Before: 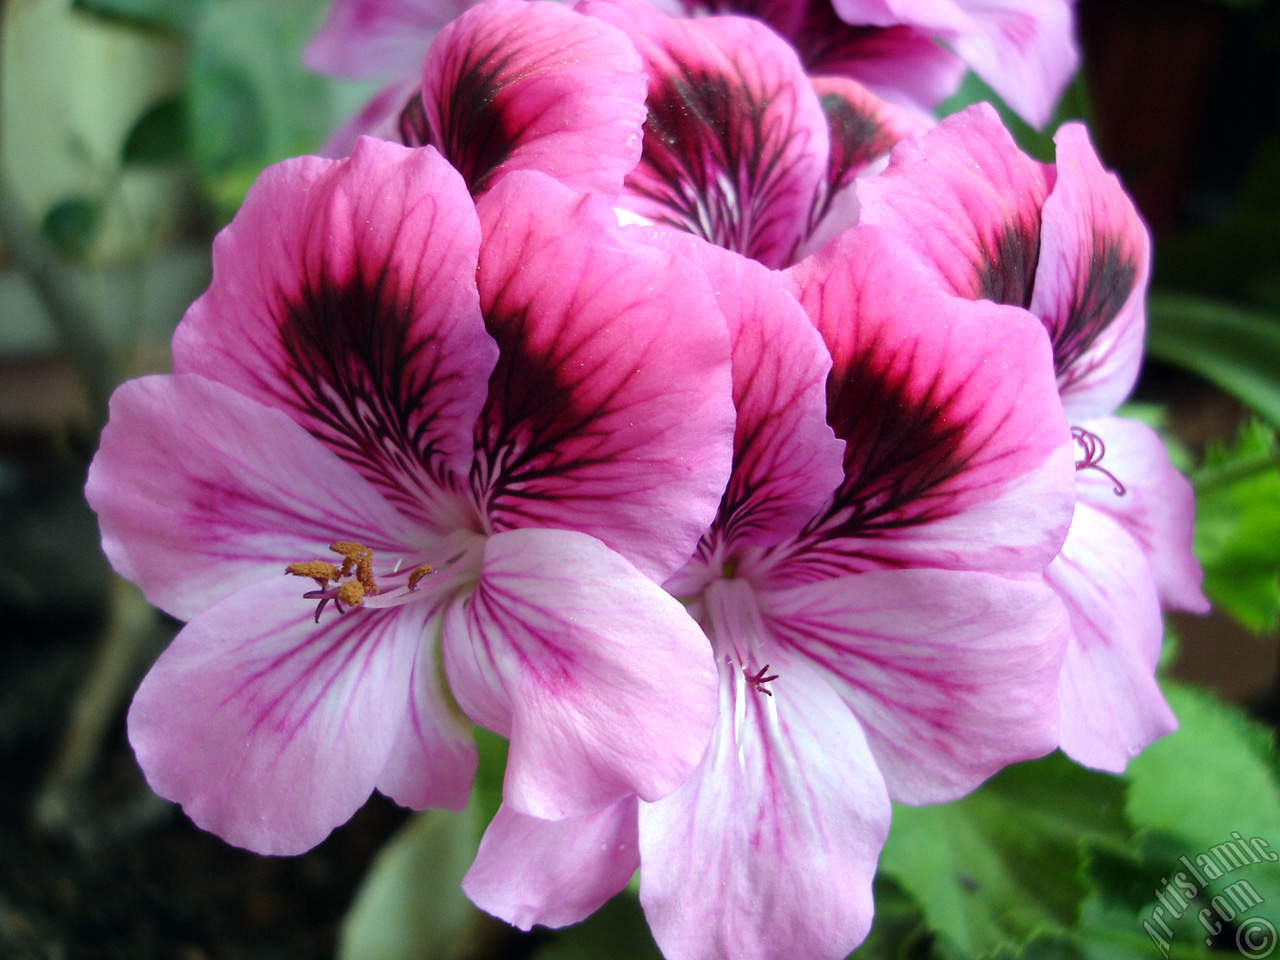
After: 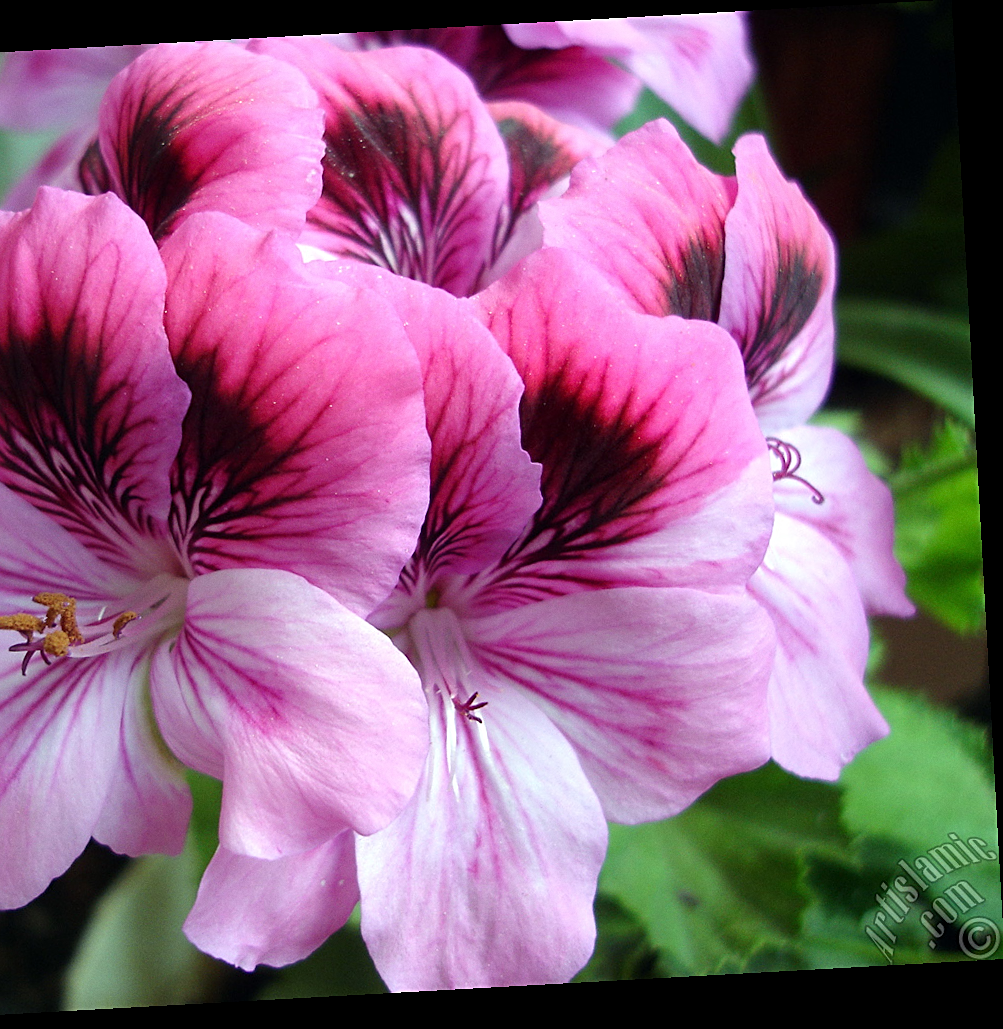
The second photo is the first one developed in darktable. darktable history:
grain: coarseness 0.09 ISO, strength 10%
crop and rotate: left 24.6%
sharpen: on, module defaults
rotate and perspective: rotation -3.18°, automatic cropping off
